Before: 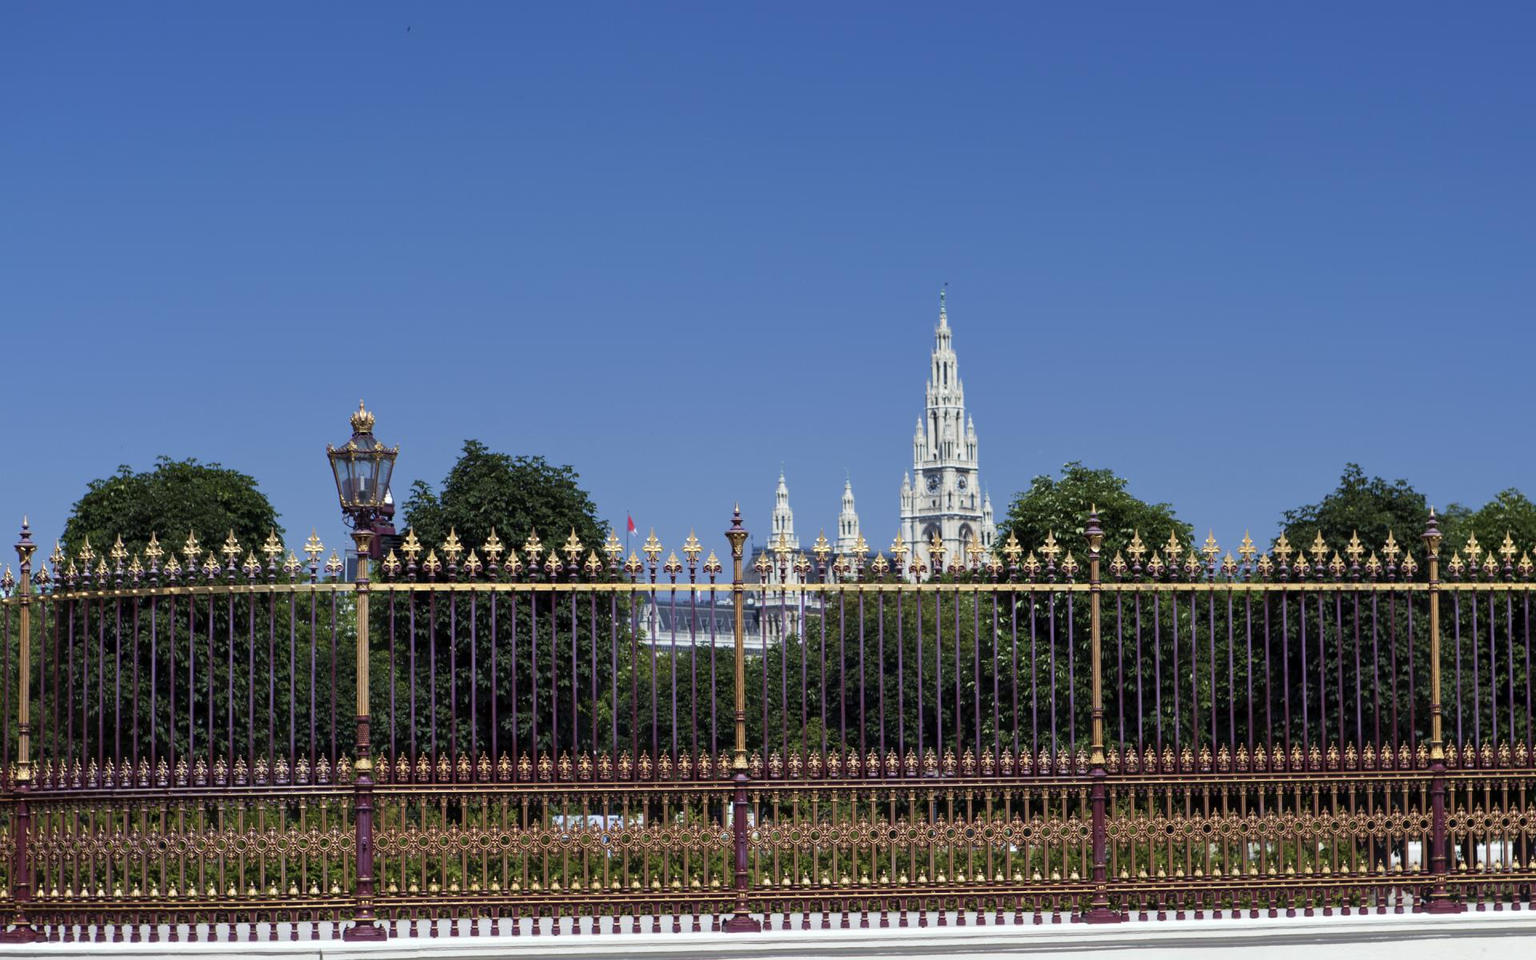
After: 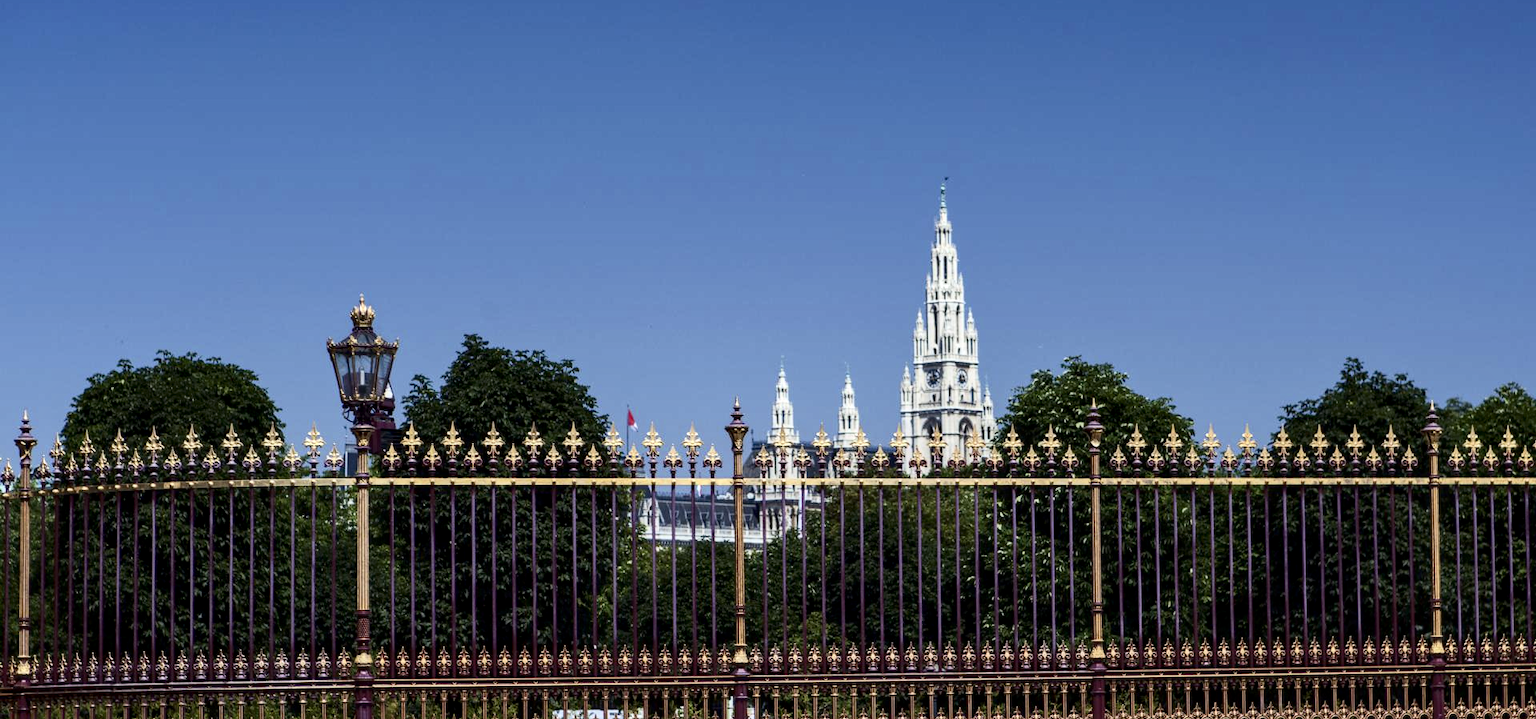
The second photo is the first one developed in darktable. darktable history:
contrast brightness saturation: contrast 0.284
shadows and highlights: radius 330.14, shadows 54.99, highlights -98.2, compress 94.24%, soften with gaussian
local contrast: on, module defaults
crop: top 11.06%, bottom 13.947%
